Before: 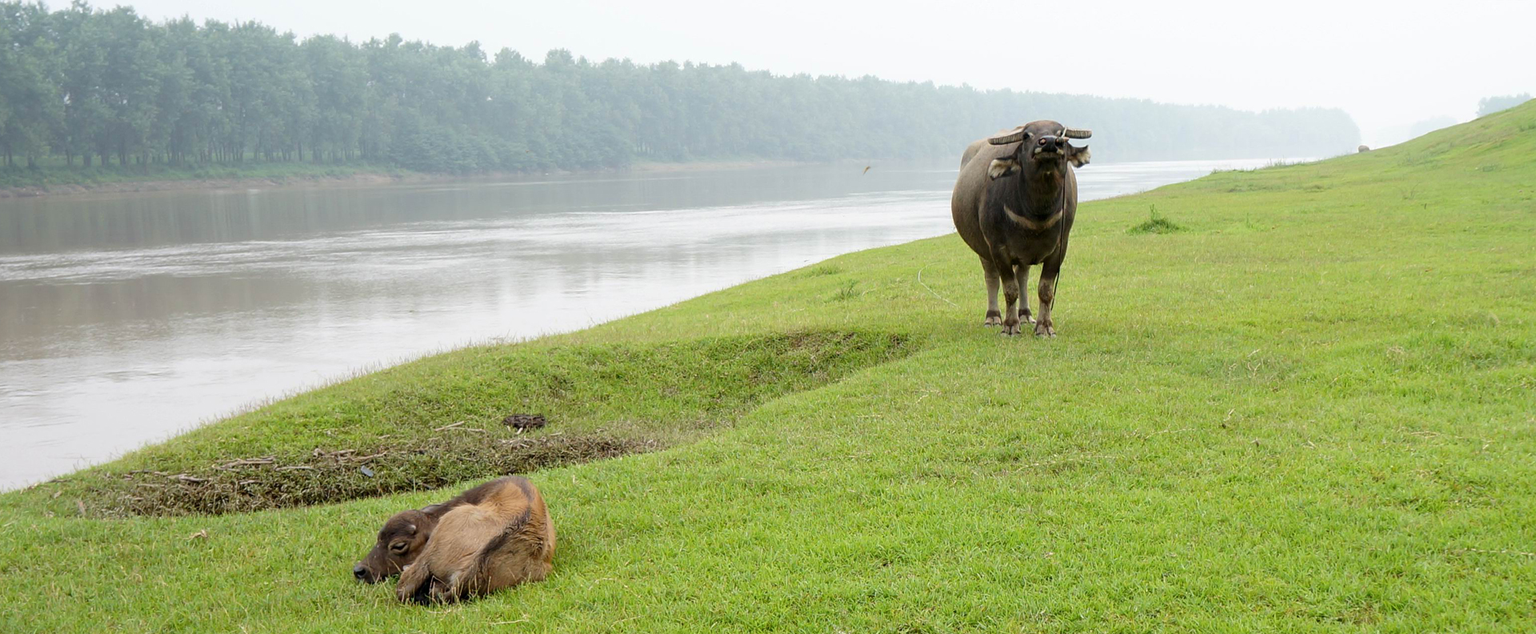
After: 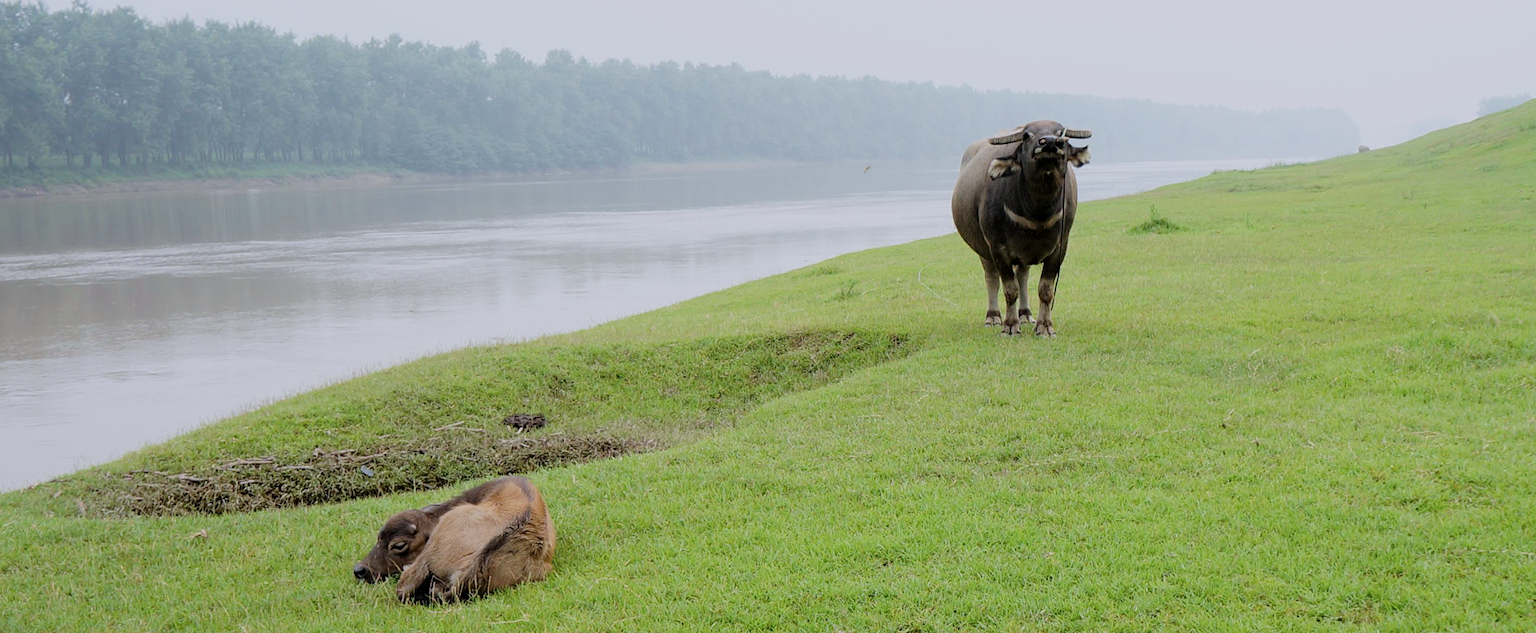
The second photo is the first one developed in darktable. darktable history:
color calibration: illuminant as shot in camera, x 0.358, y 0.373, temperature 4628.91 K, saturation algorithm version 1 (2020)
filmic rgb: black relative exposure -7.65 EV, white relative exposure 4.56 EV, hardness 3.61
